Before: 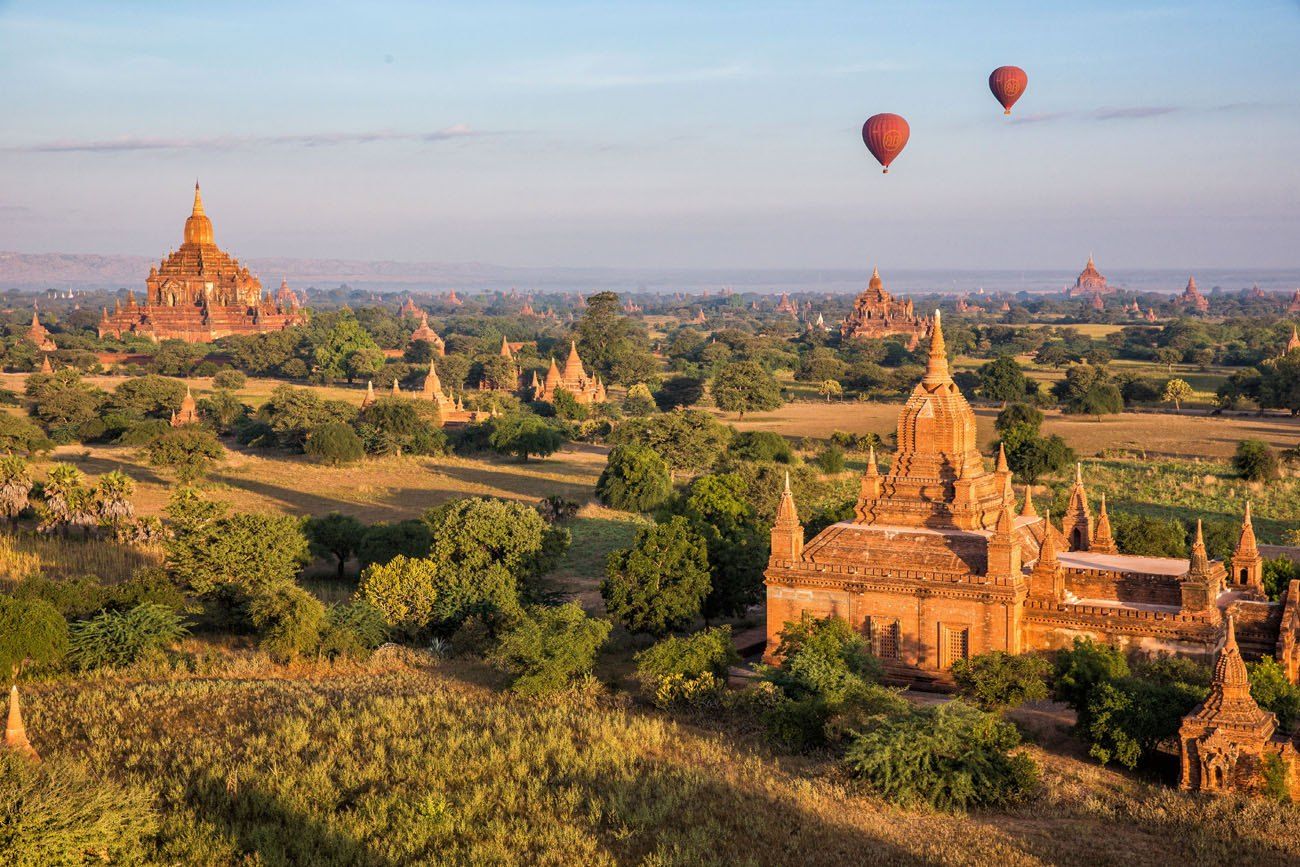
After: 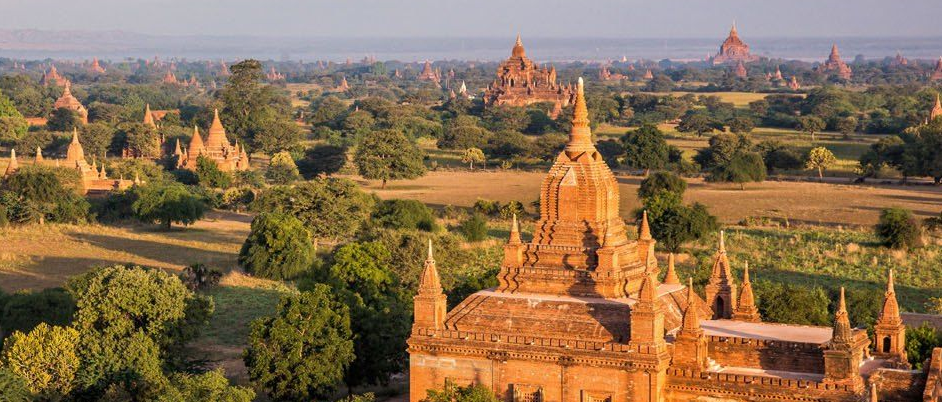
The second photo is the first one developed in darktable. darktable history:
crop and rotate: left 27.473%, top 26.811%, bottom 26.815%
